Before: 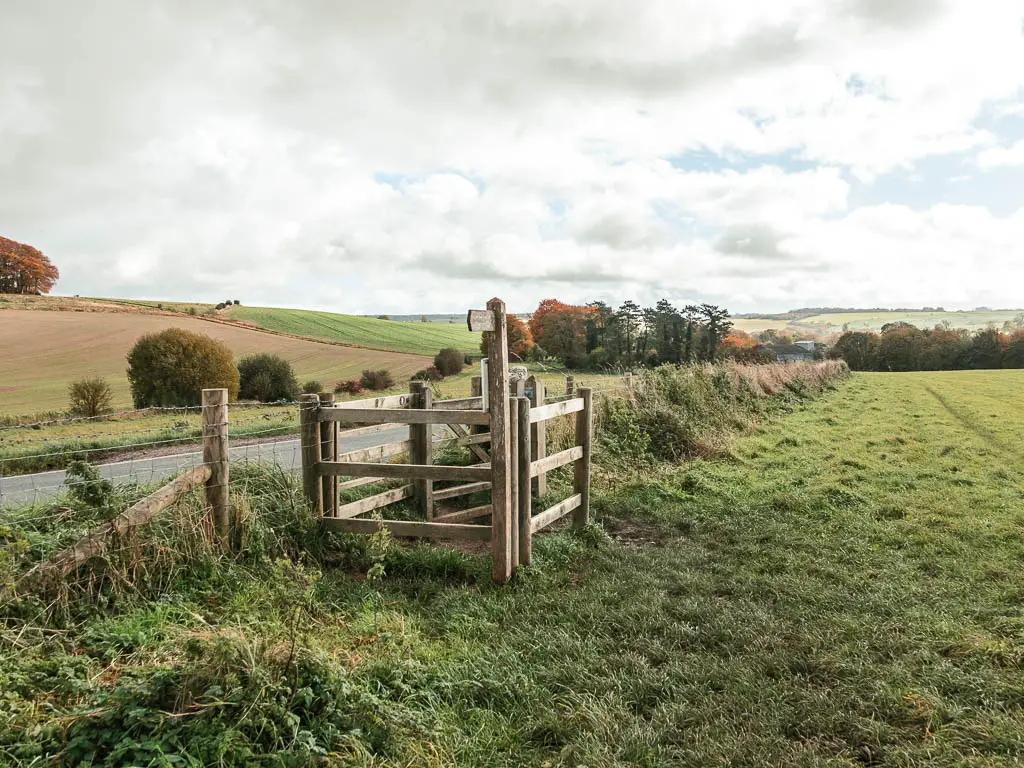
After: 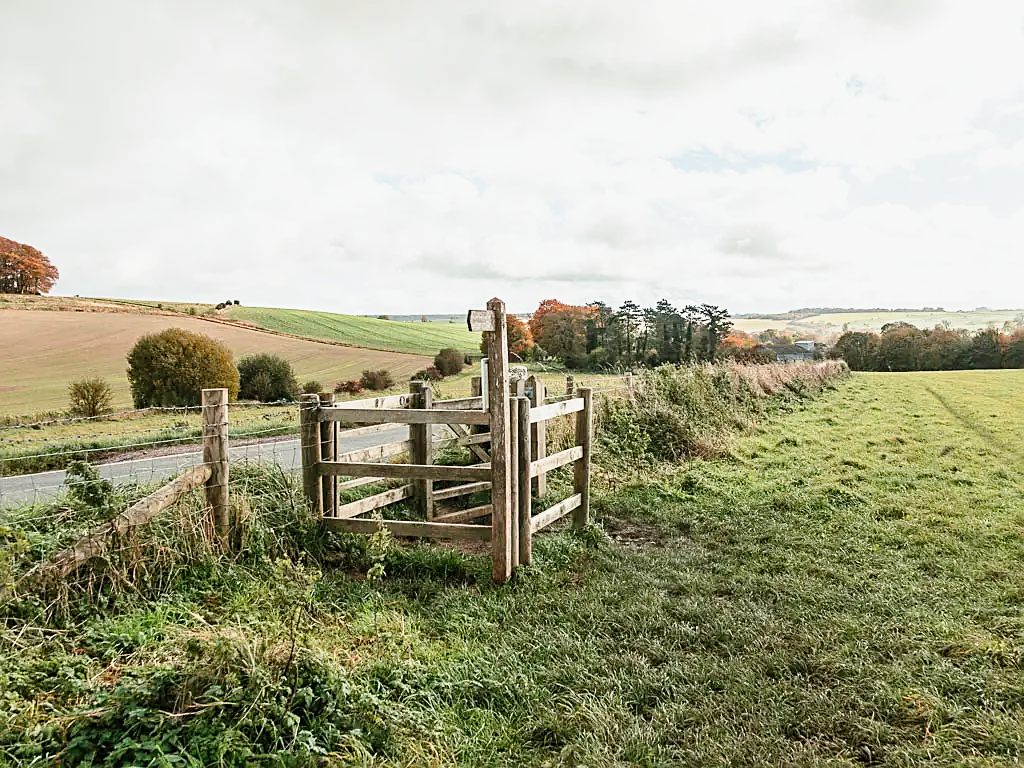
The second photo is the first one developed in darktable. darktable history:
sharpen: on, module defaults
tone curve: curves: ch0 [(0, 0) (0.091, 0.077) (0.389, 0.458) (0.745, 0.82) (0.844, 0.908) (0.909, 0.942) (1, 0.973)]; ch1 [(0, 0) (0.437, 0.404) (0.5, 0.5) (0.529, 0.556) (0.58, 0.603) (0.616, 0.649) (1, 1)]; ch2 [(0, 0) (0.442, 0.415) (0.5, 0.5) (0.535, 0.557) (0.585, 0.62) (1, 1)], preserve colors none
